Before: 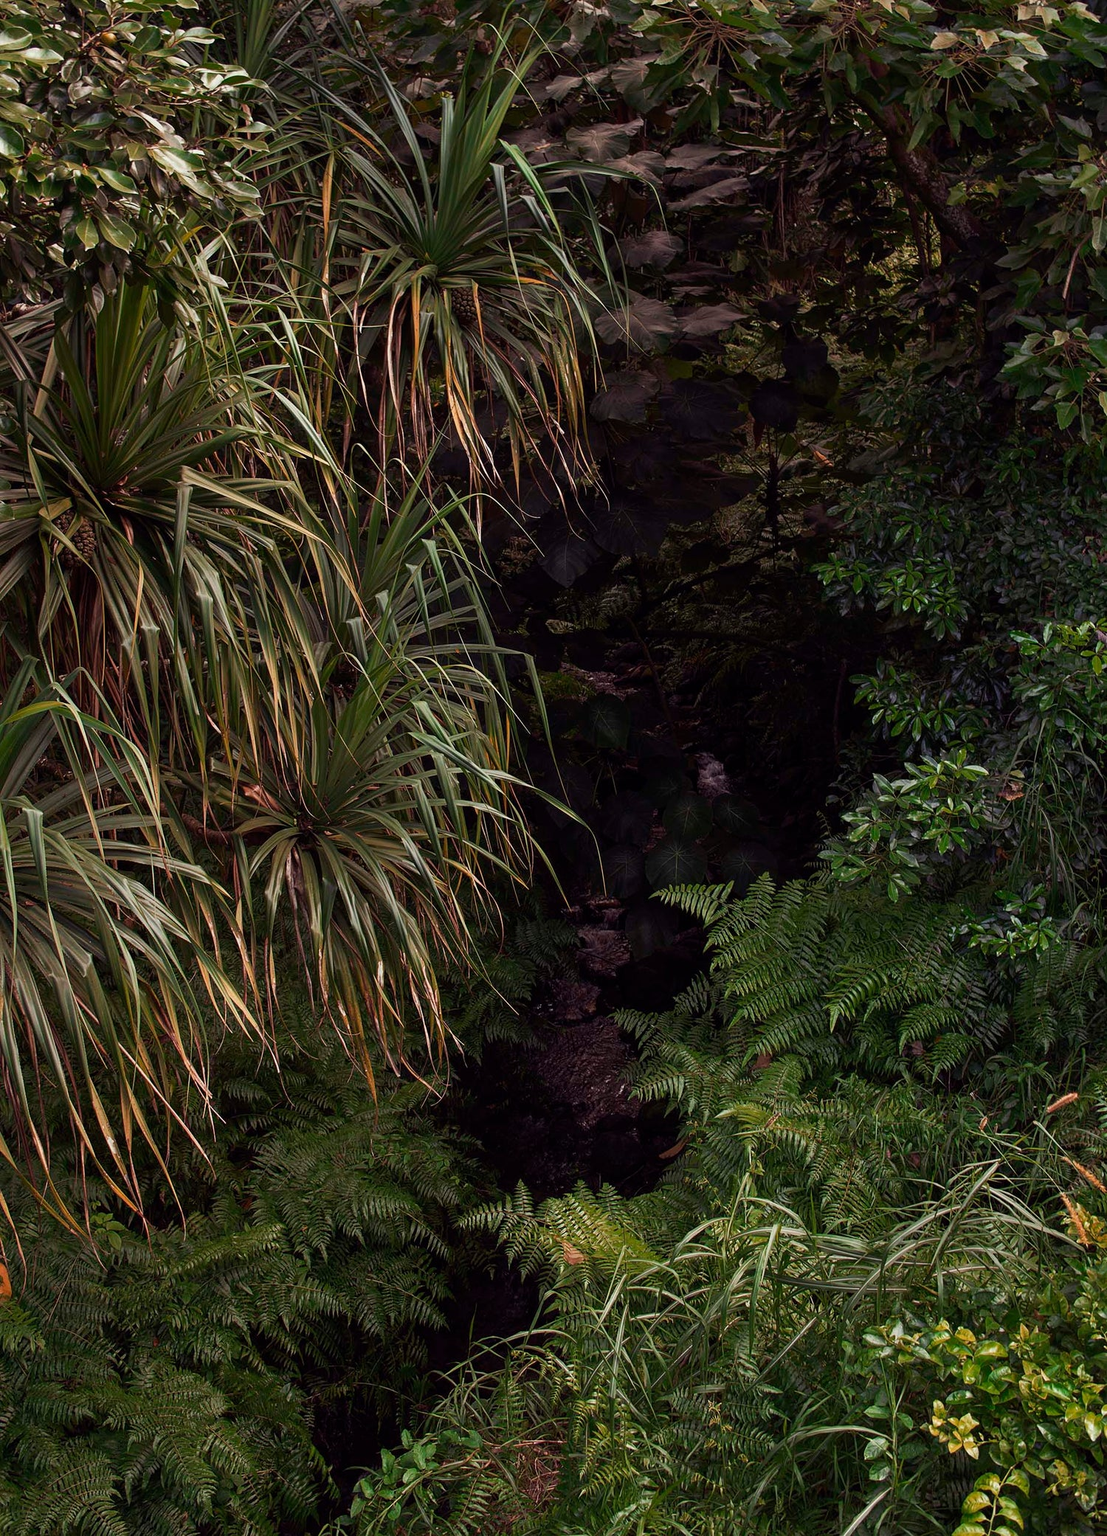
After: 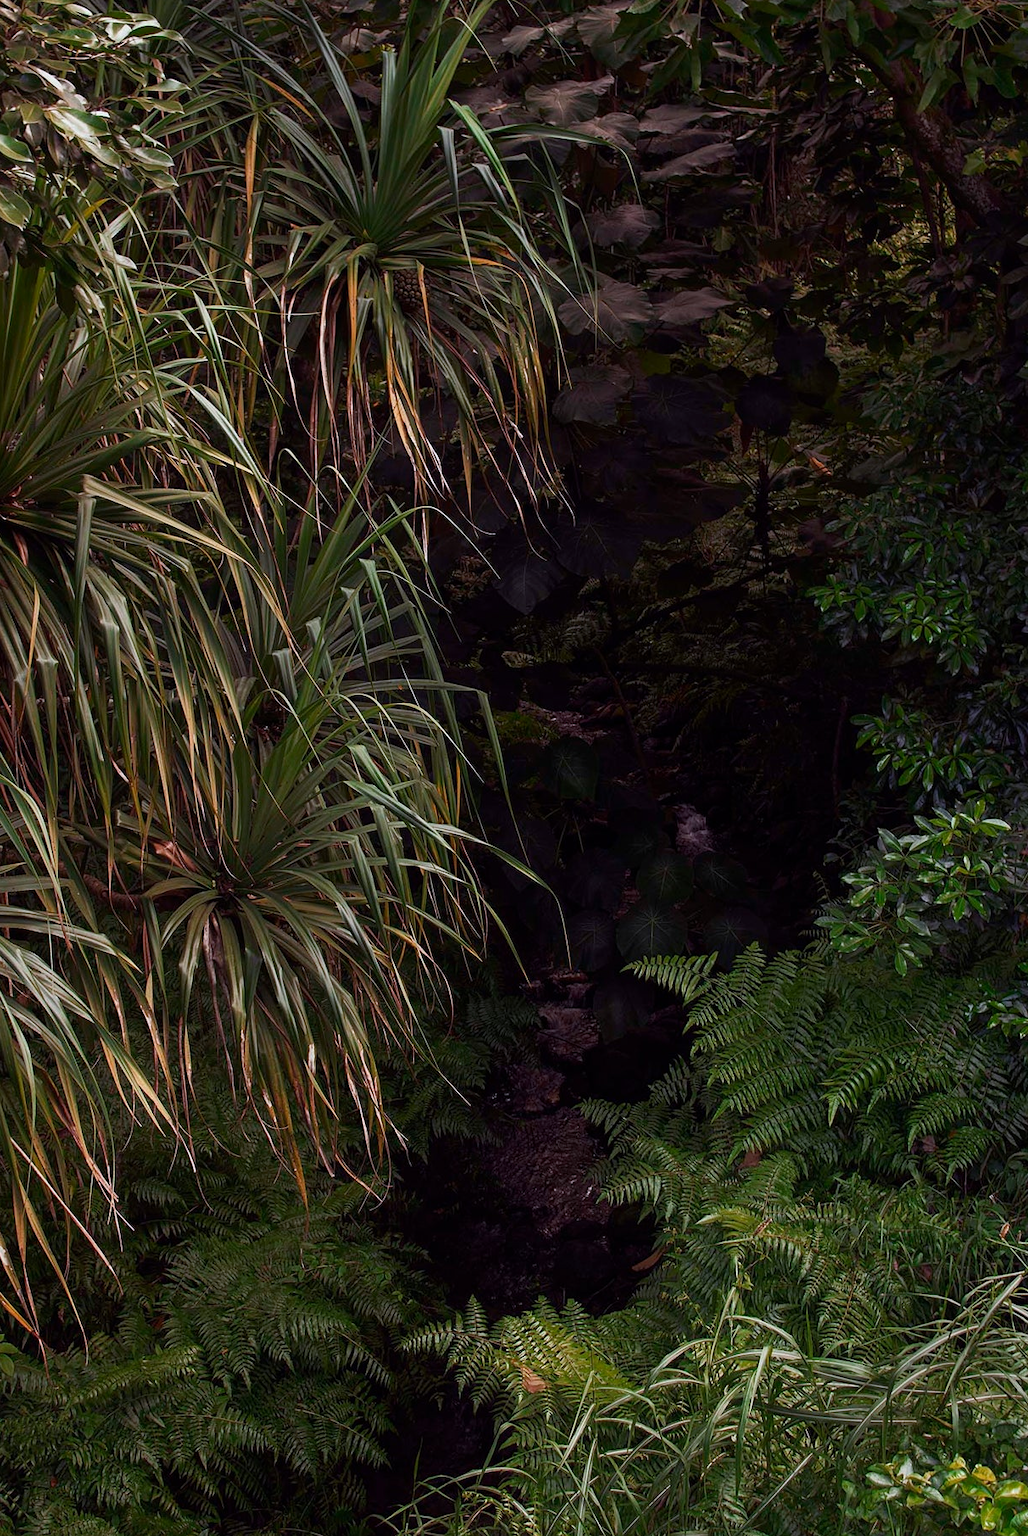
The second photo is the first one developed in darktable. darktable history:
crop: left 9.929%, top 3.475%, right 9.188%, bottom 9.529%
white balance: red 0.984, blue 1.059
shadows and highlights: shadows -23.08, highlights 46.15, soften with gaussian
